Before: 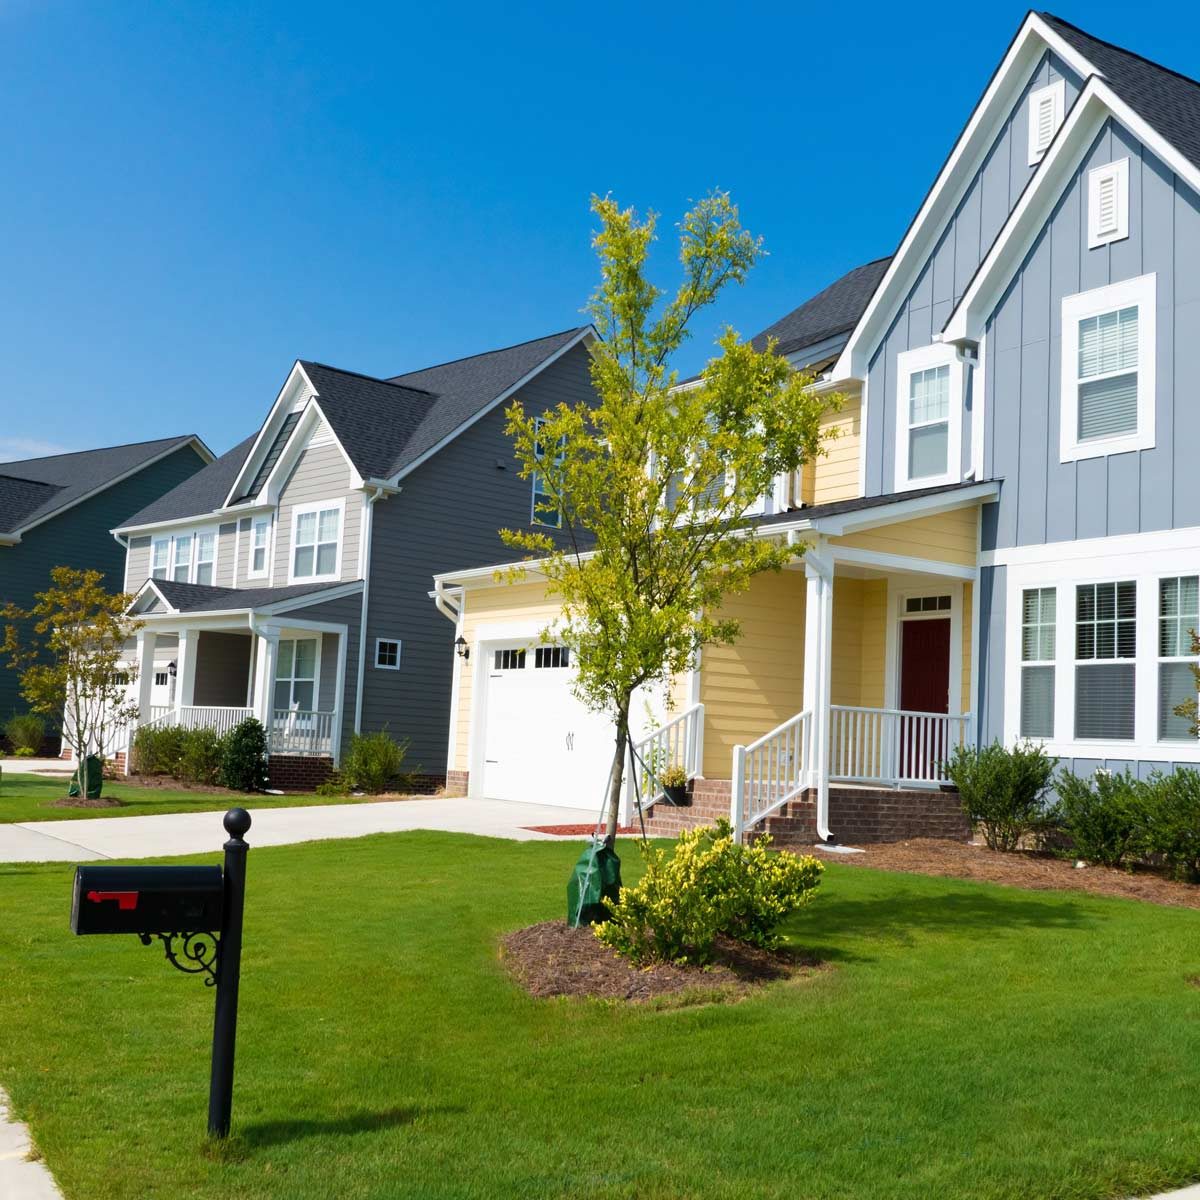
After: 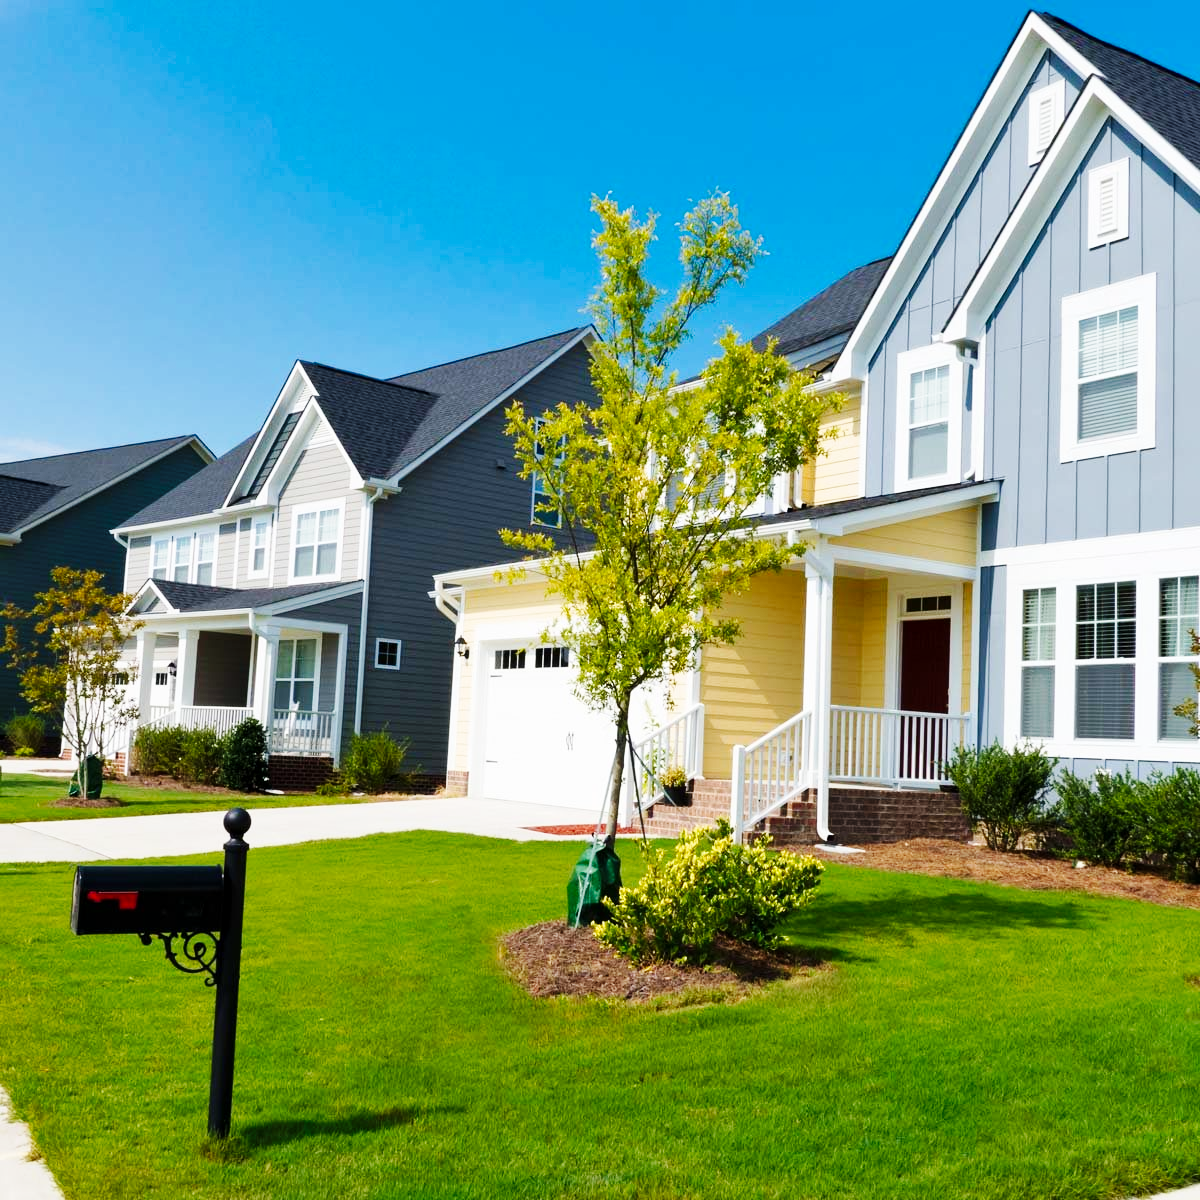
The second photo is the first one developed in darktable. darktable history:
shadows and highlights: shadows 32, highlights -32, soften with gaussian
base curve: curves: ch0 [(0, 0) (0.032, 0.025) (0.121, 0.166) (0.206, 0.329) (0.605, 0.79) (1, 1)], preserve colors none
exposure: black level correction 0.001, compensate highlight preservation false
